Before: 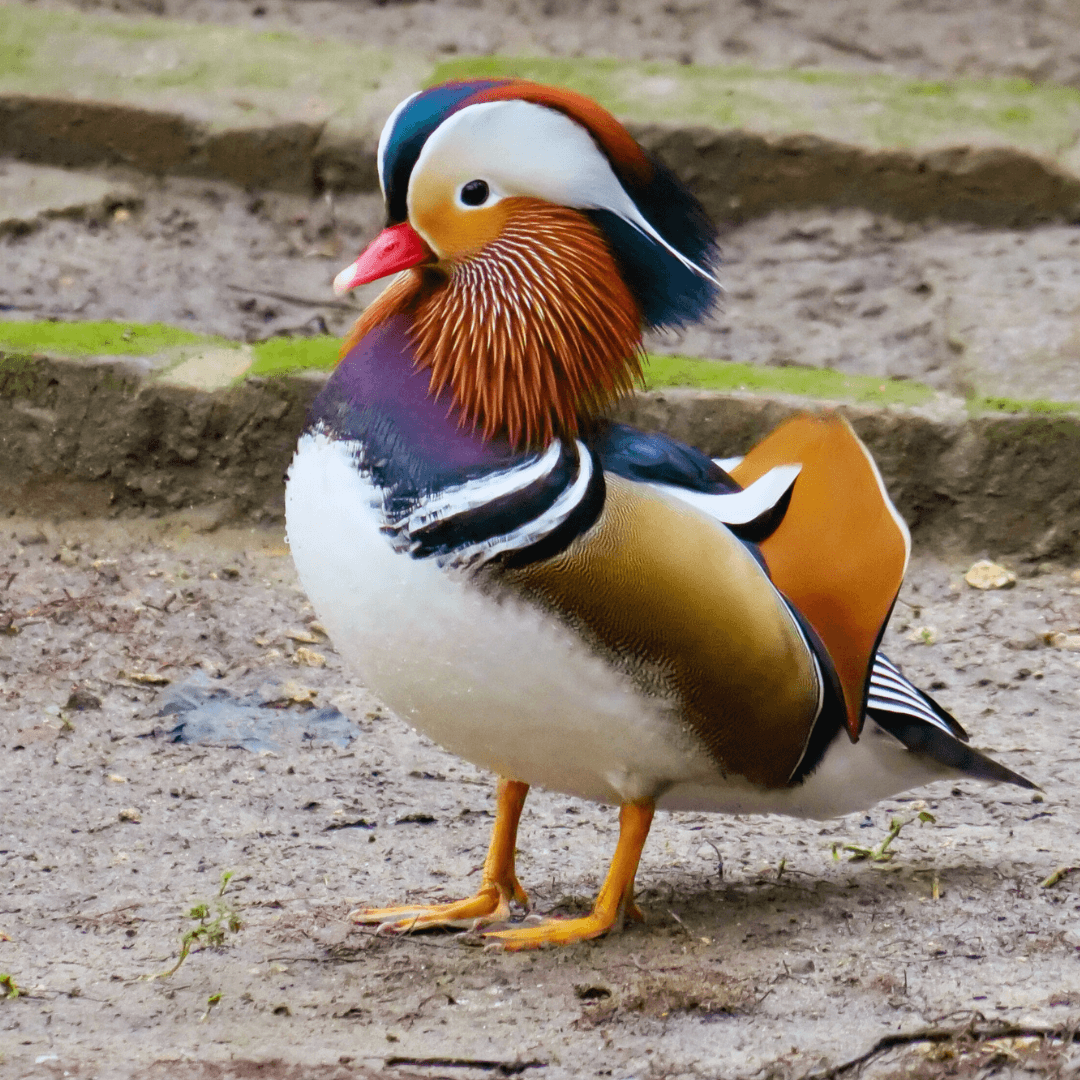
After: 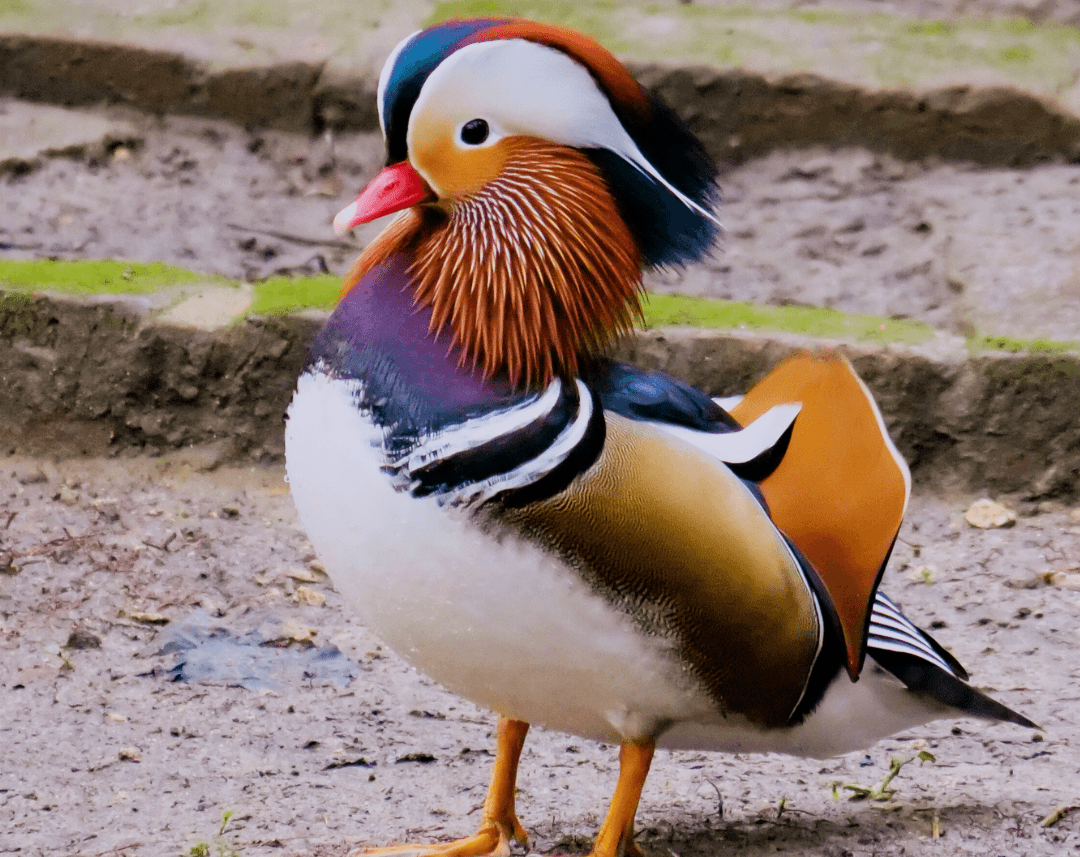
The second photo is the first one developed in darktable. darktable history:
crop and rotate: top 5.667%, bottom 14.937%
white balance: red 1.05, blue 1.072
filmic rgb: black relative exposure -7.65 EV, hardness 4.02, contrast 1.1, highlights saturation mix -30%
